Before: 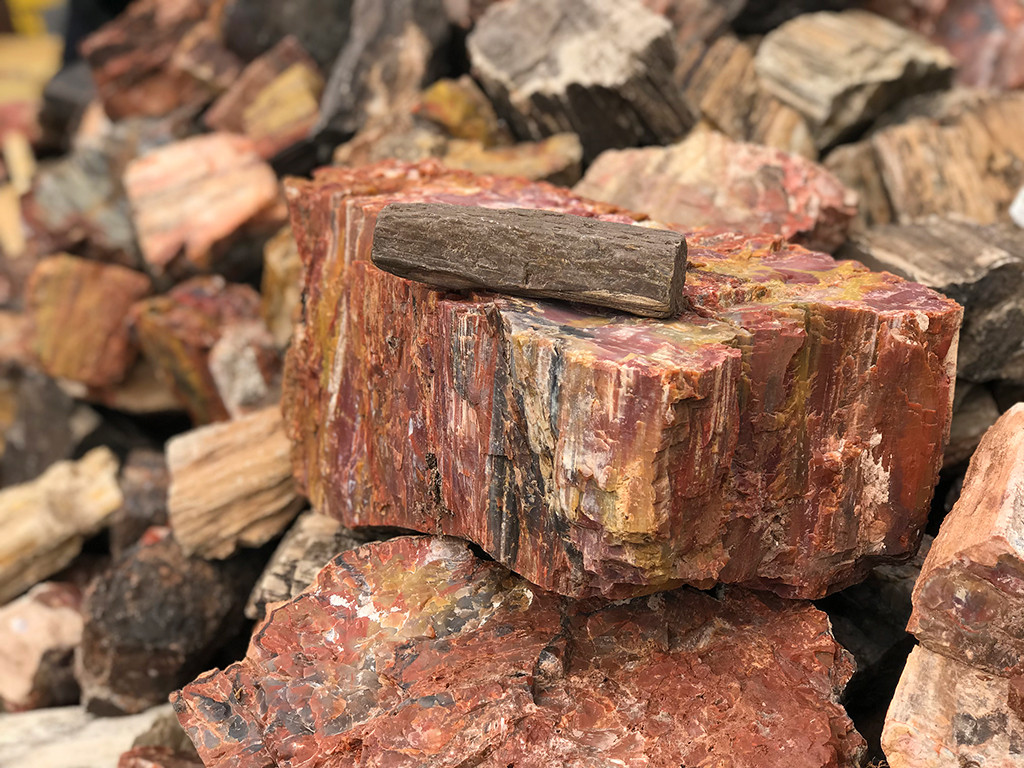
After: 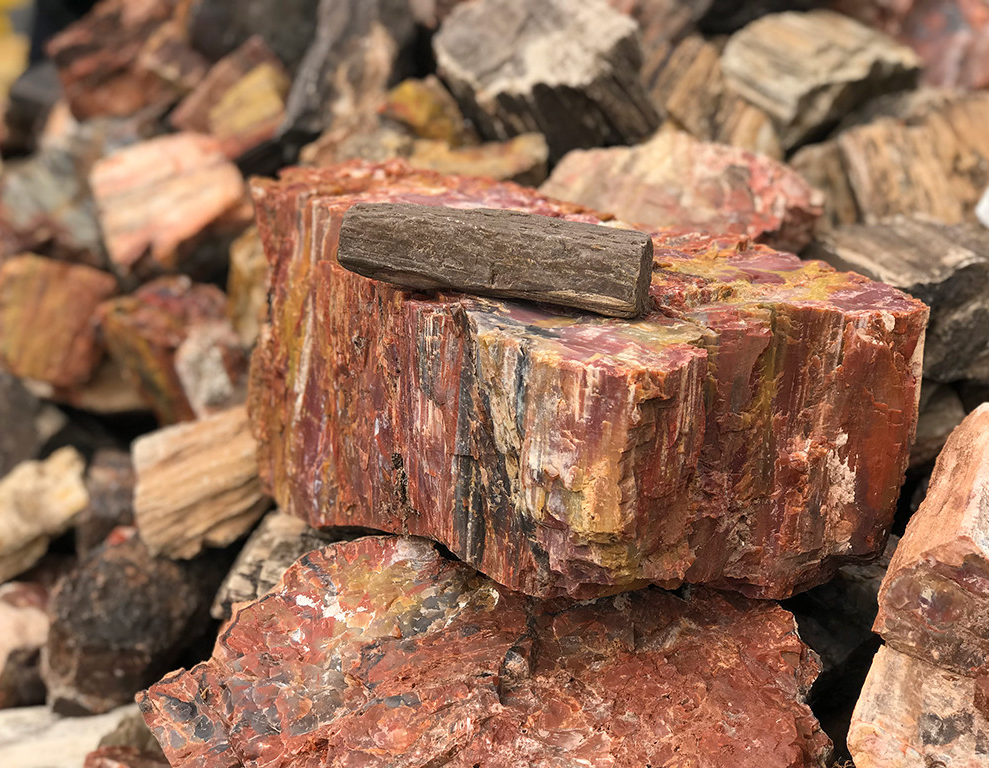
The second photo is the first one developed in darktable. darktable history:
crop and rotate: left 3.395%
